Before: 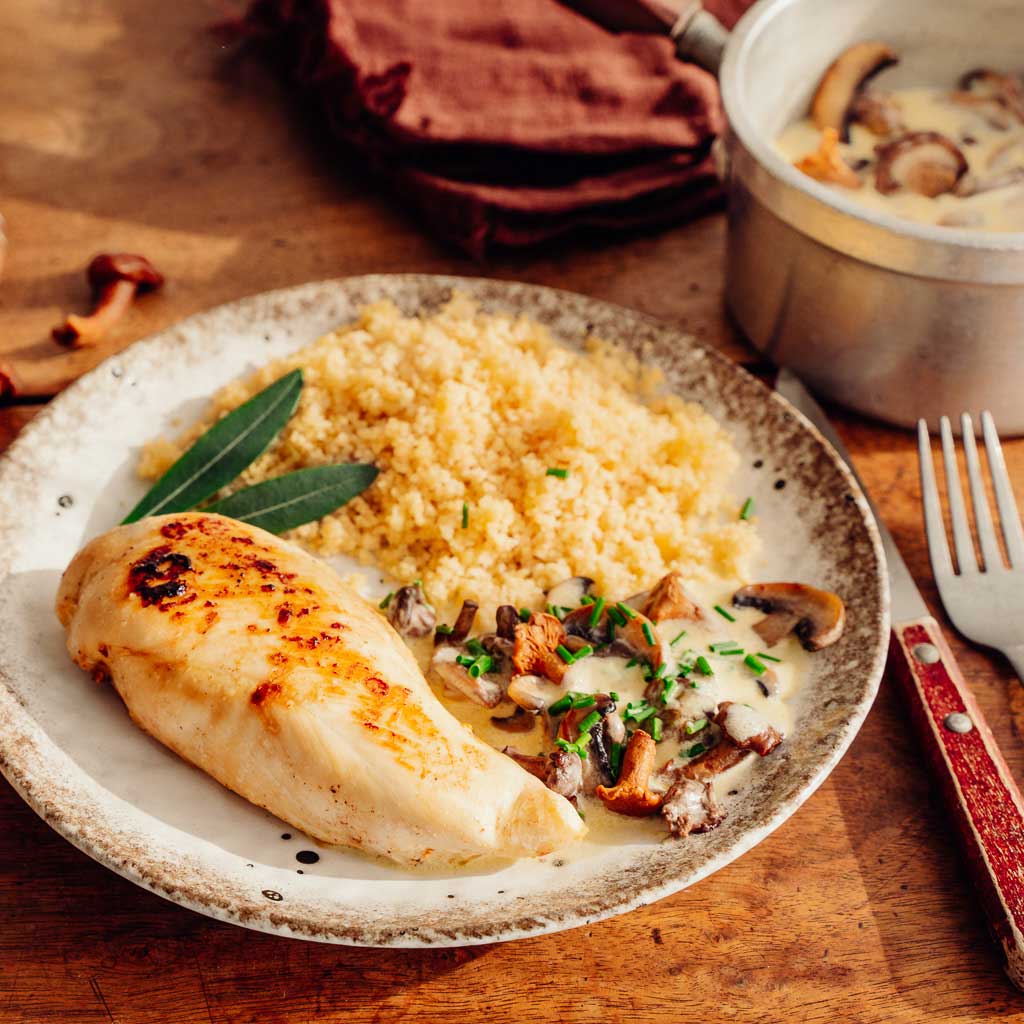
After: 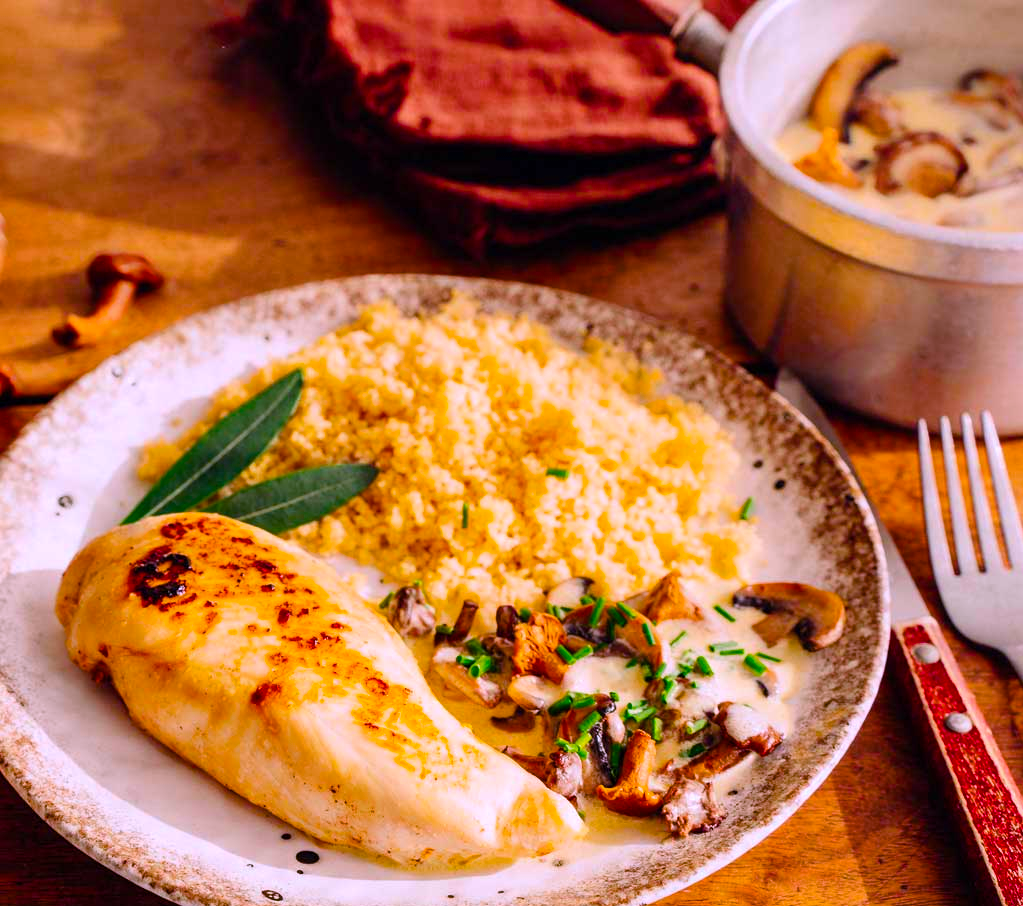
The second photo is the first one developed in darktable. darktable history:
white balance: red 1.042, blue 1.17
color balance rgb: linear chroma grading › global chroma 15%, perceptual saturation grading › global saturation 30%
crop and rotate: top 0%, bottom 11.49%
